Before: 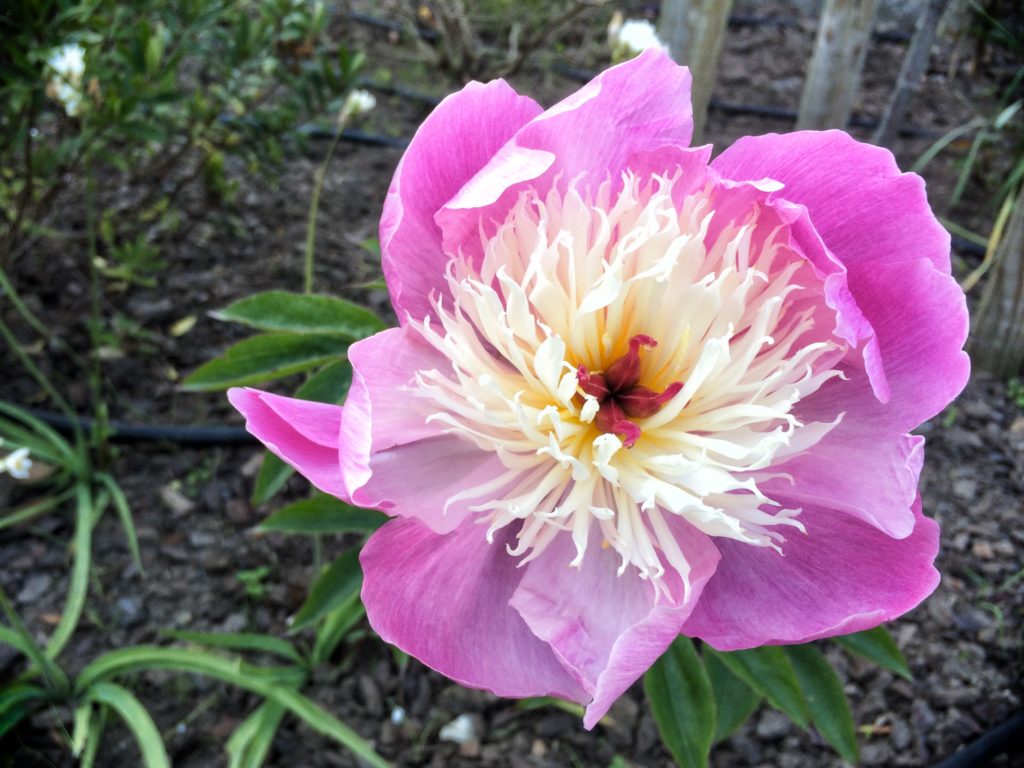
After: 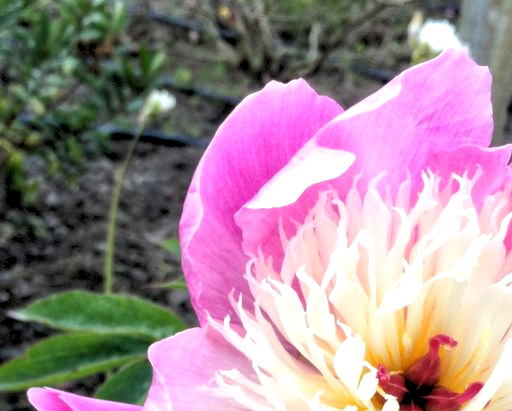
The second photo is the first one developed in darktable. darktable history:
crop: left 19.556%, right 30.401%, bottom 46.458%
rgb levels: levels [[0.01, 0.419, 0.839], [0, 0.5, 1], [0, 0.5, 1]]
